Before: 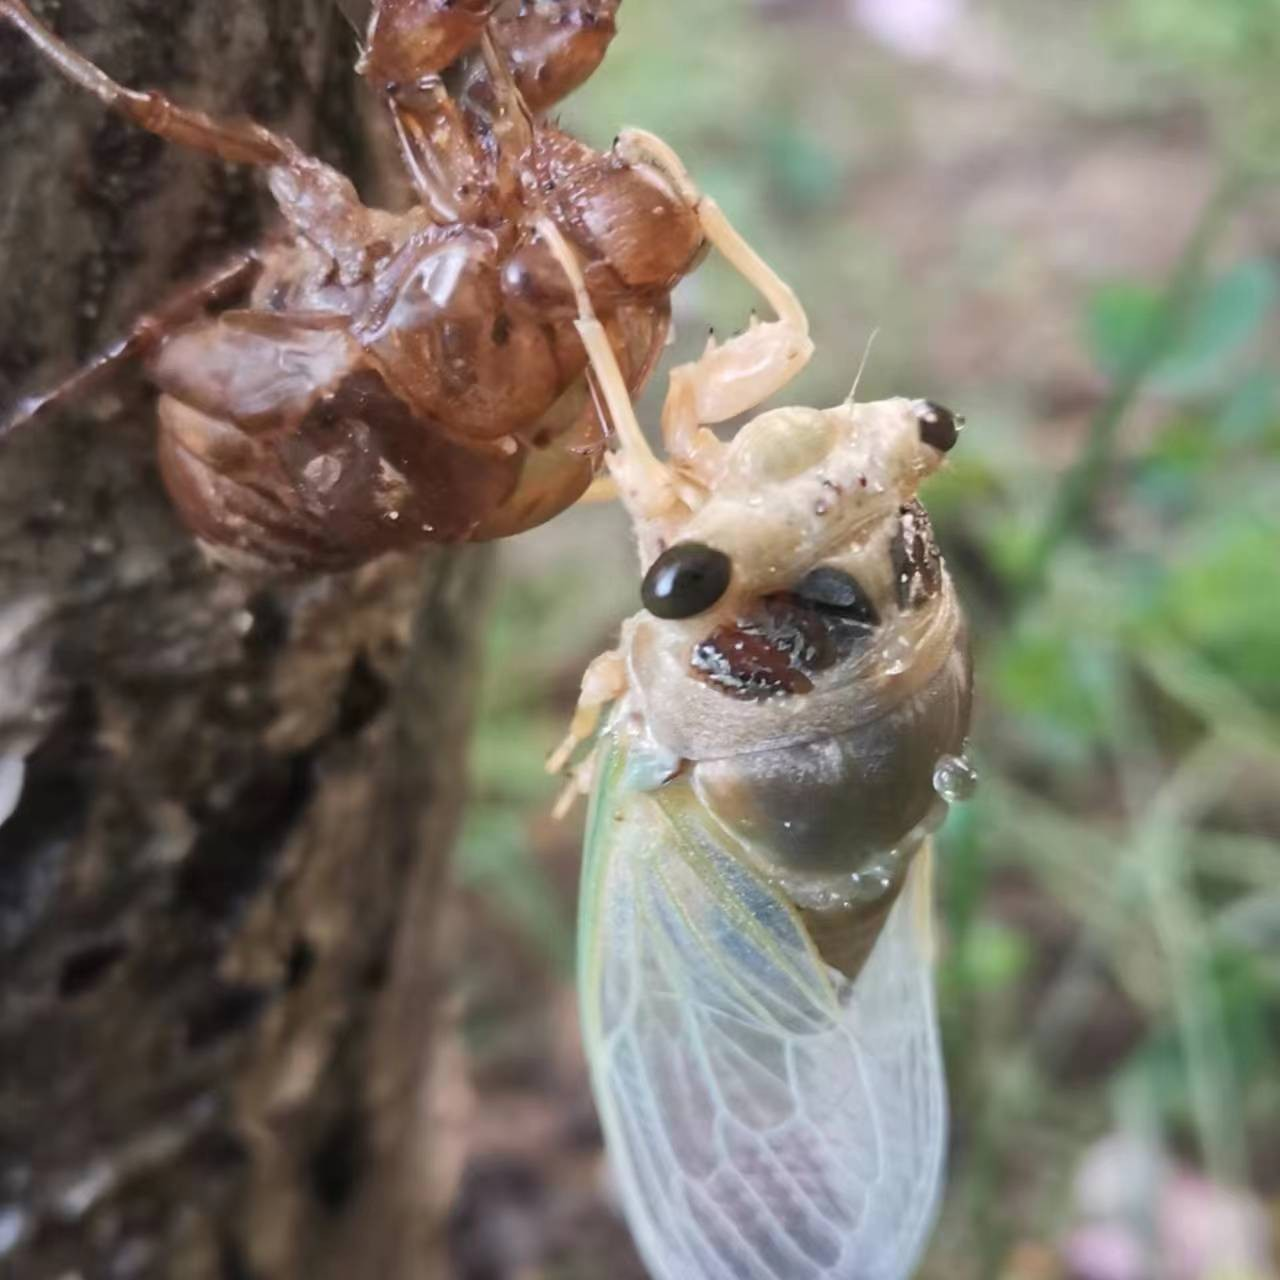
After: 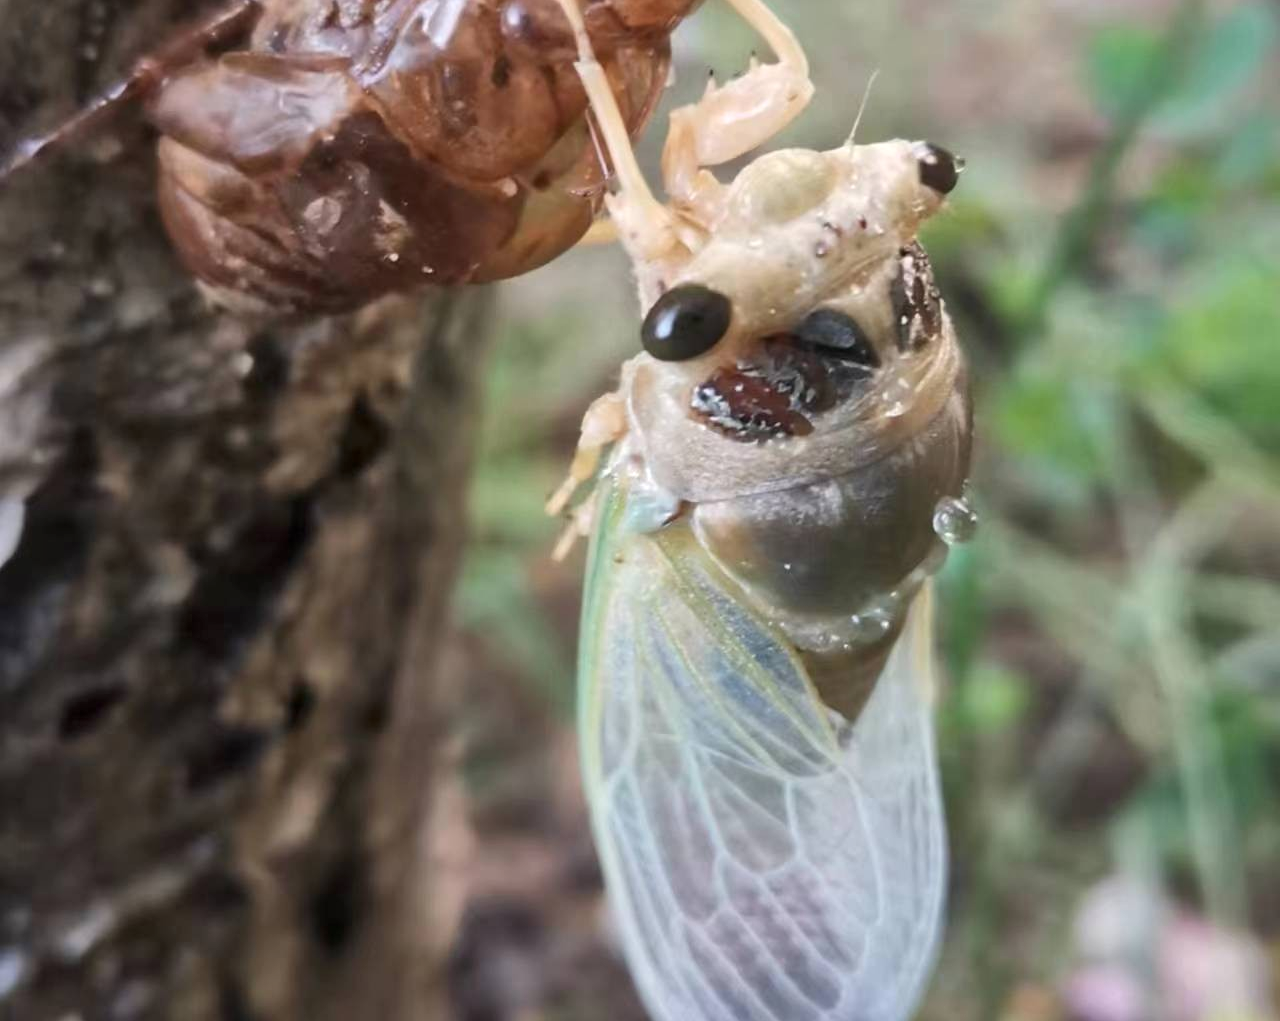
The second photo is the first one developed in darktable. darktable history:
crop and rotate: top 20.18%
local contrast: mode bilateral grid, contrast 20, coarseness 50, detail 120%, midtone range 0.2
